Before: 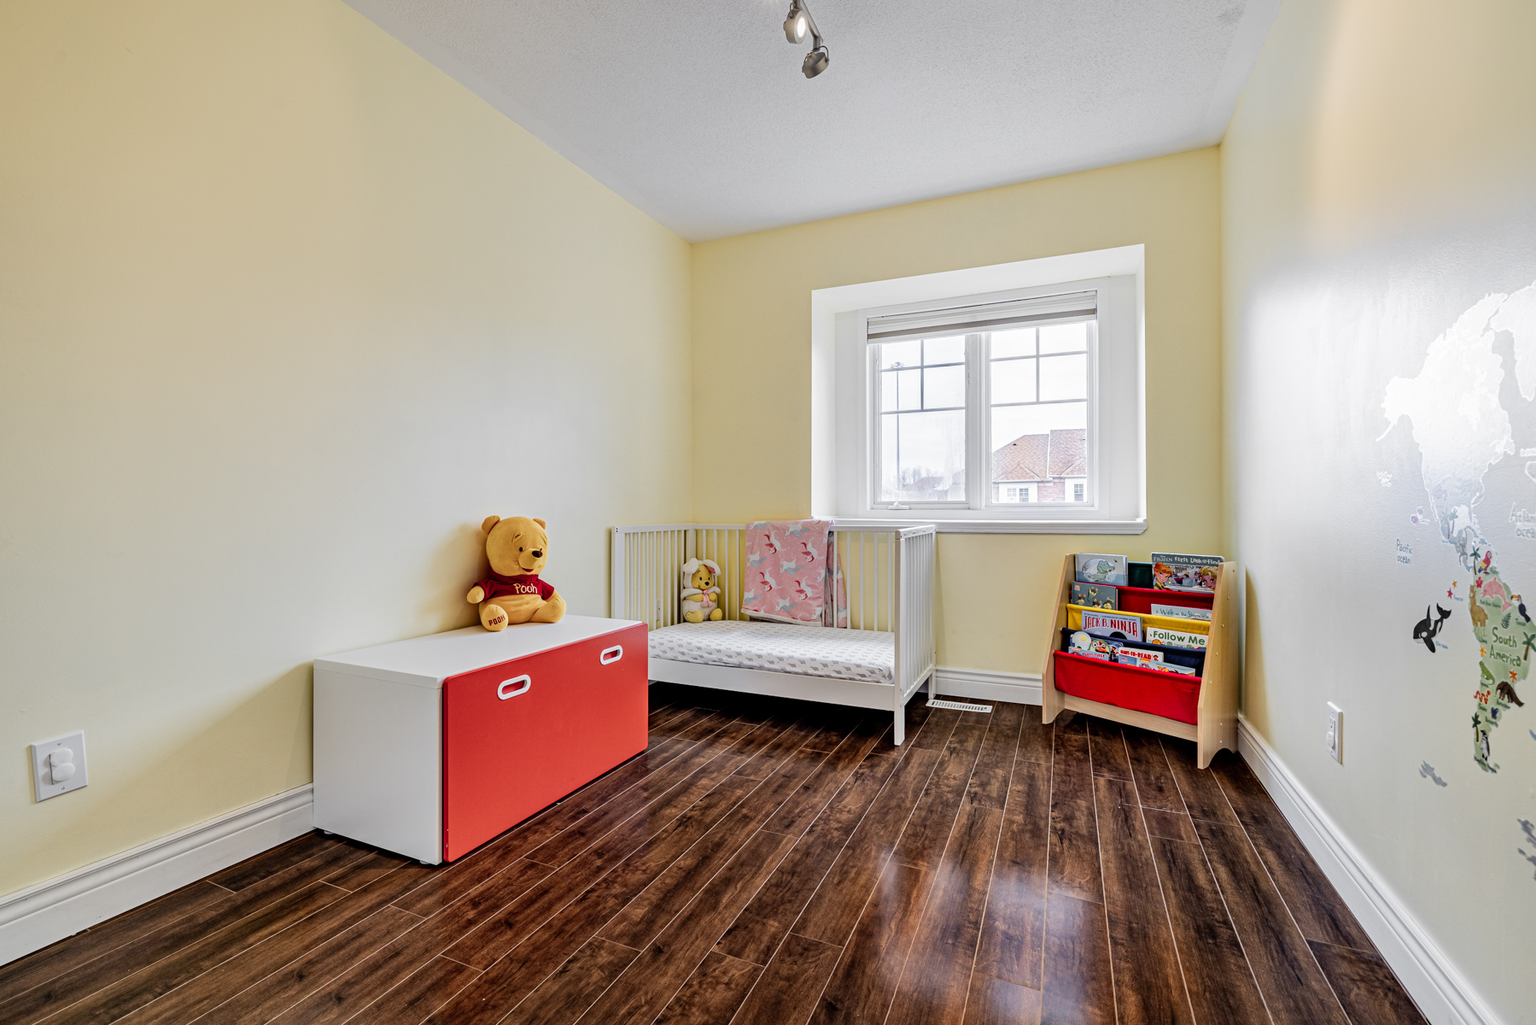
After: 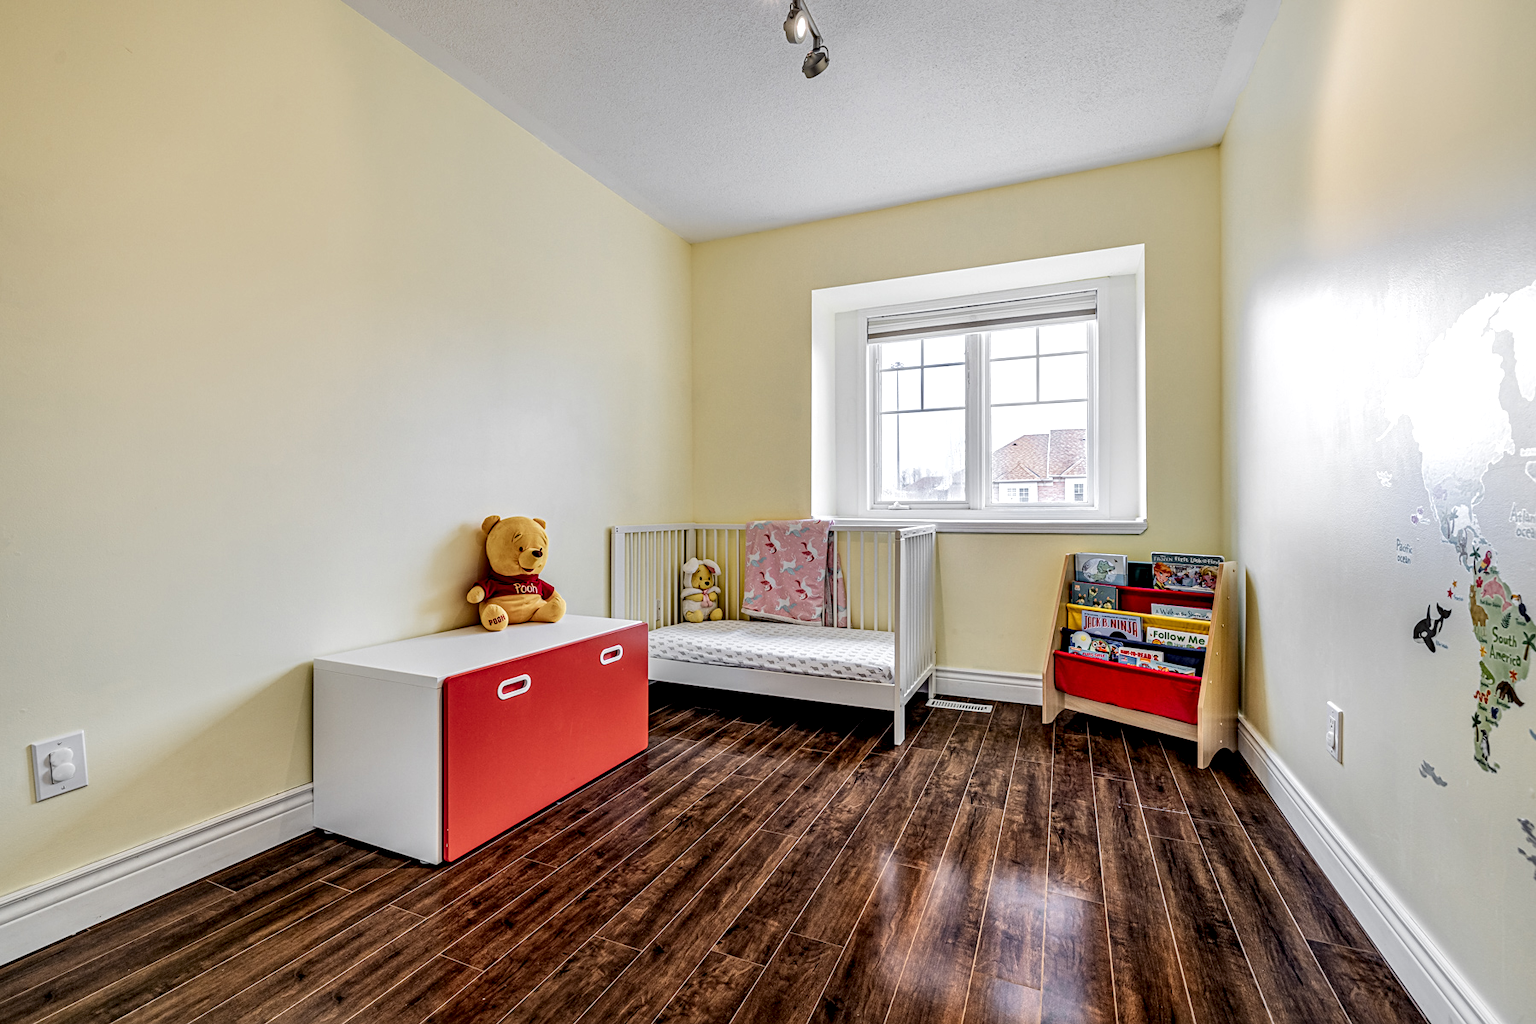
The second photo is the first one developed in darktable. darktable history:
sharpen: amount 0.2
local contrast: highlights 25%, detail 150%
